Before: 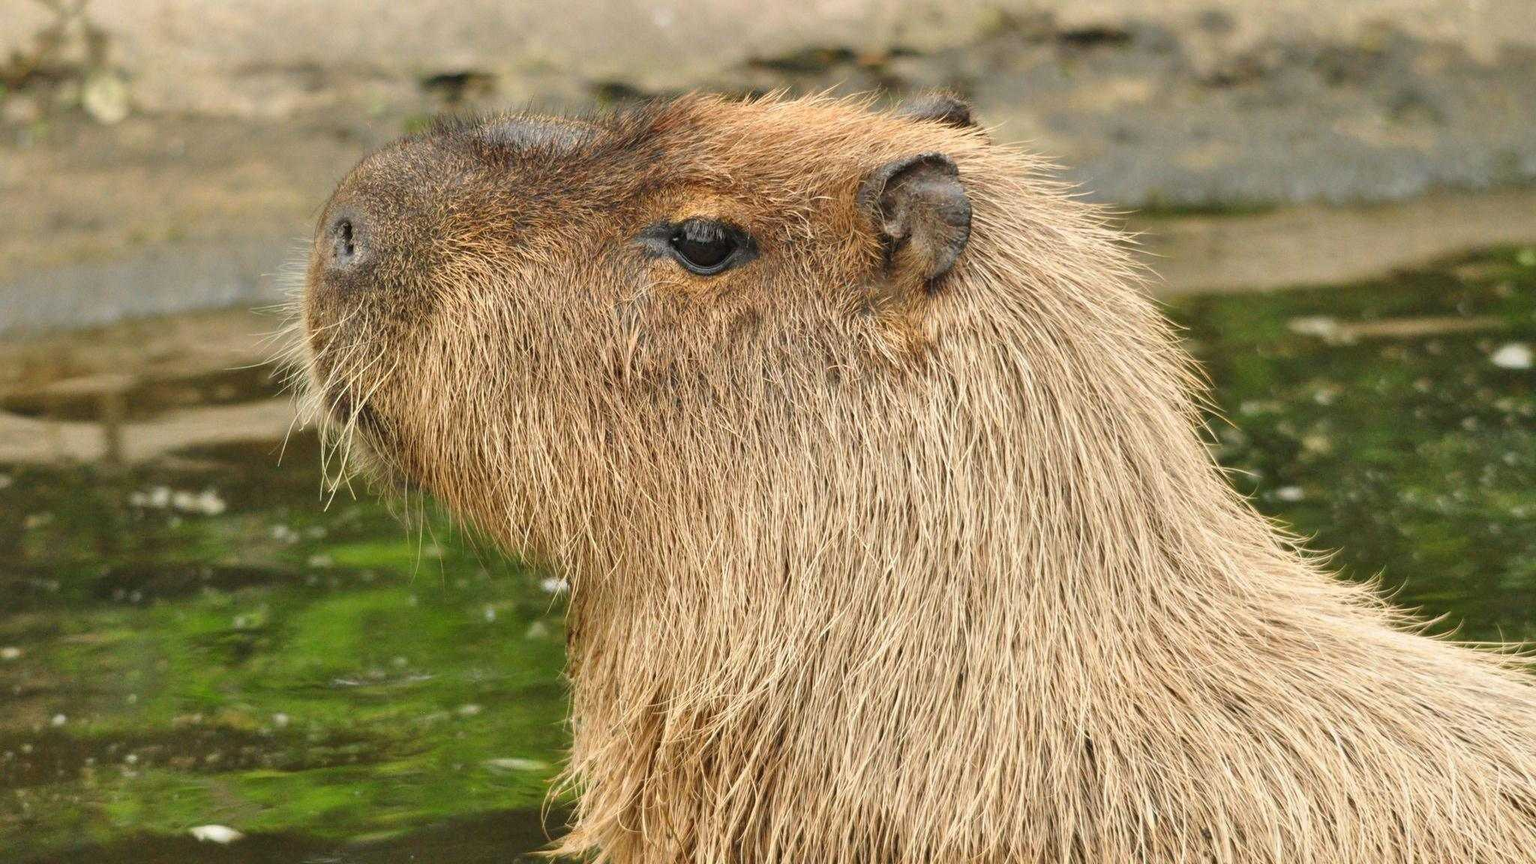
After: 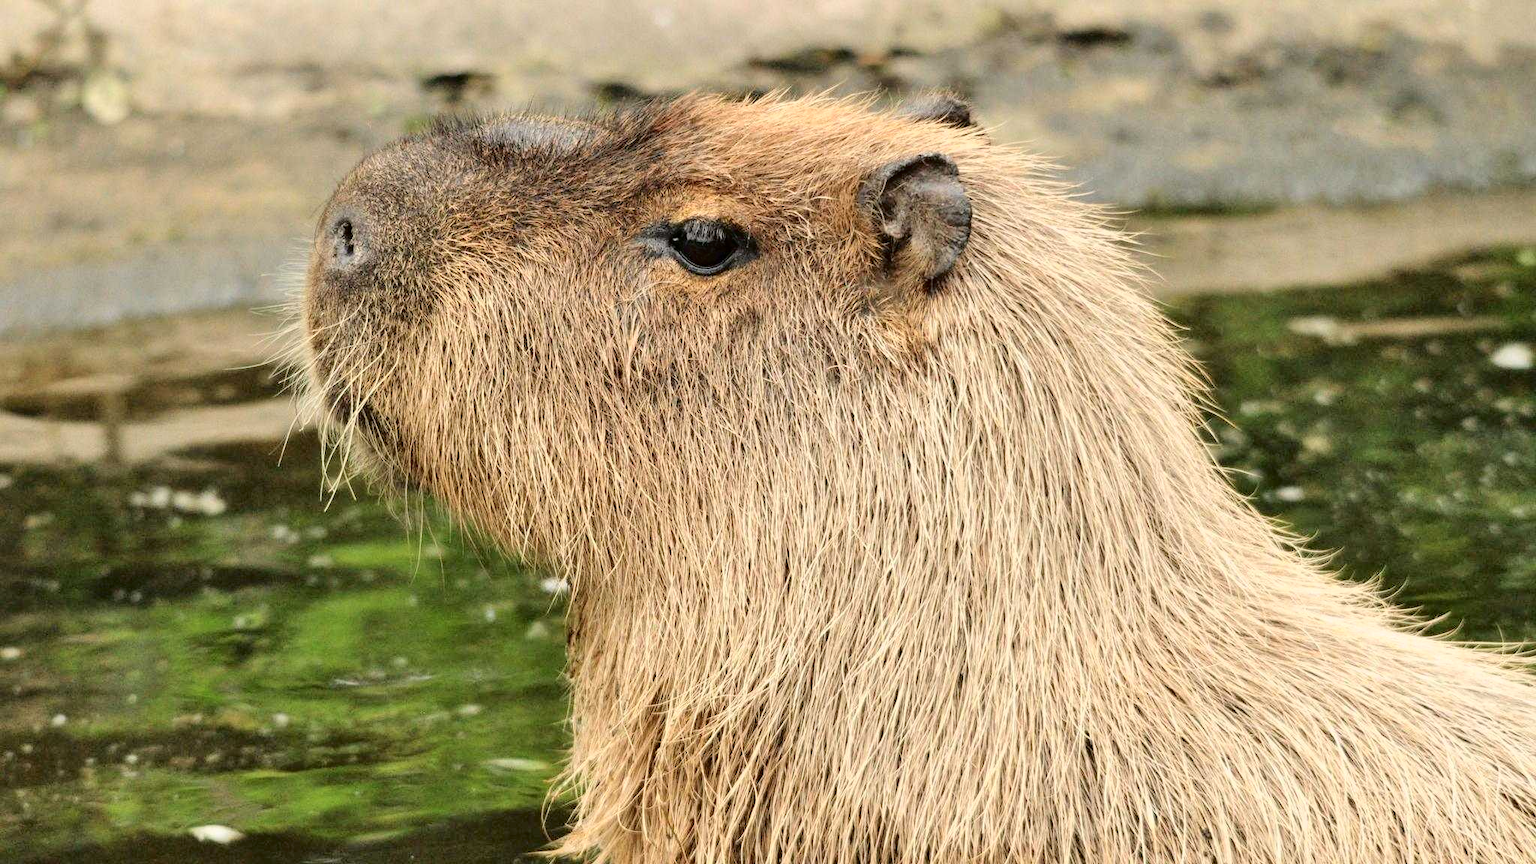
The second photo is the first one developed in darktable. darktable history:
tone curve: curves: ch0 [(0, 0) (0.003, 0) (0.011, 0.001) (0.025, 0.003) (0.044, 0.005) (0.069, 0.012) (0.1, 0.023) (0.136, 0.039) (0.177, 0.088) (0.224, 0.15) (0.277, 0.239) (0.335, 0.334) (0.399, 0.43) (0.468, 0.526) (0.543, 0.621) (0.623, 0.711) (0.709, 0.791) (0.801, 0.87) (0.898, 0.949) (1, 1)], color space Lab, independent channels, preserve colors none
